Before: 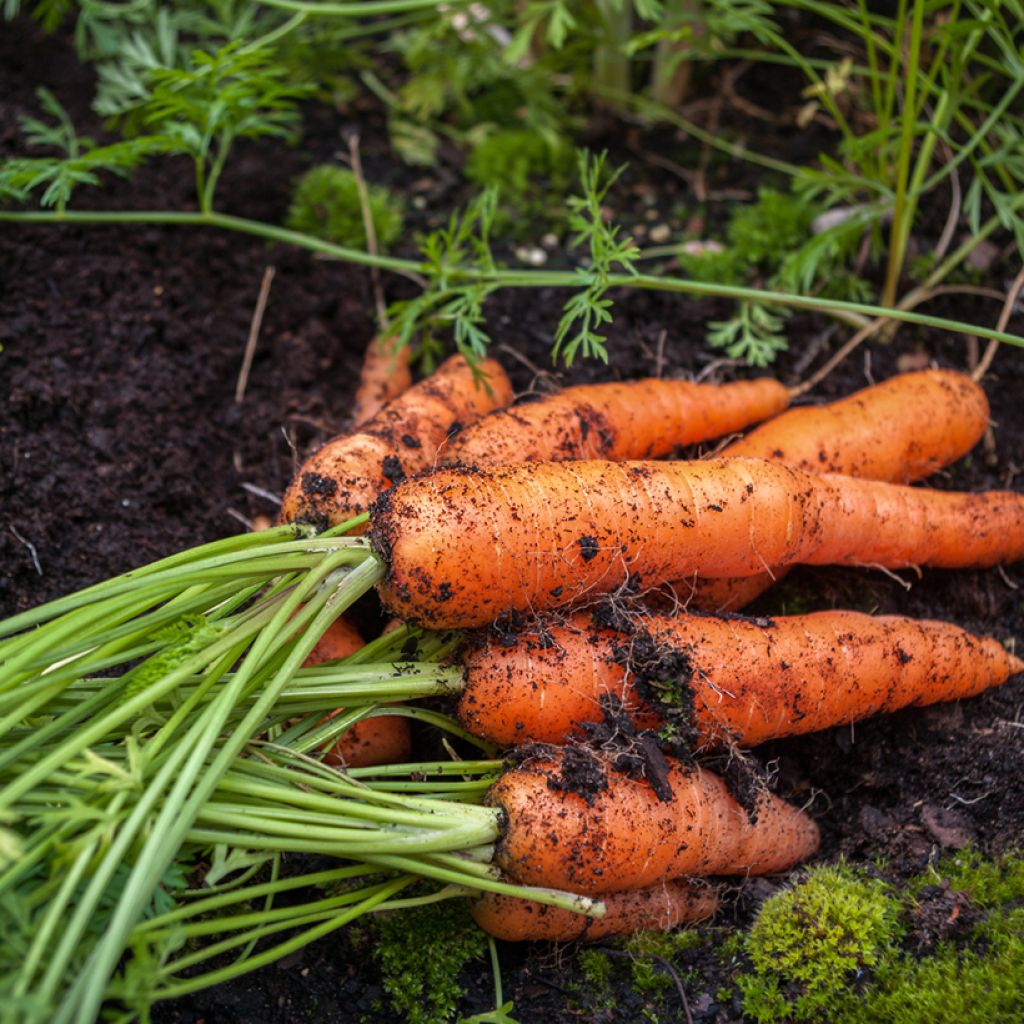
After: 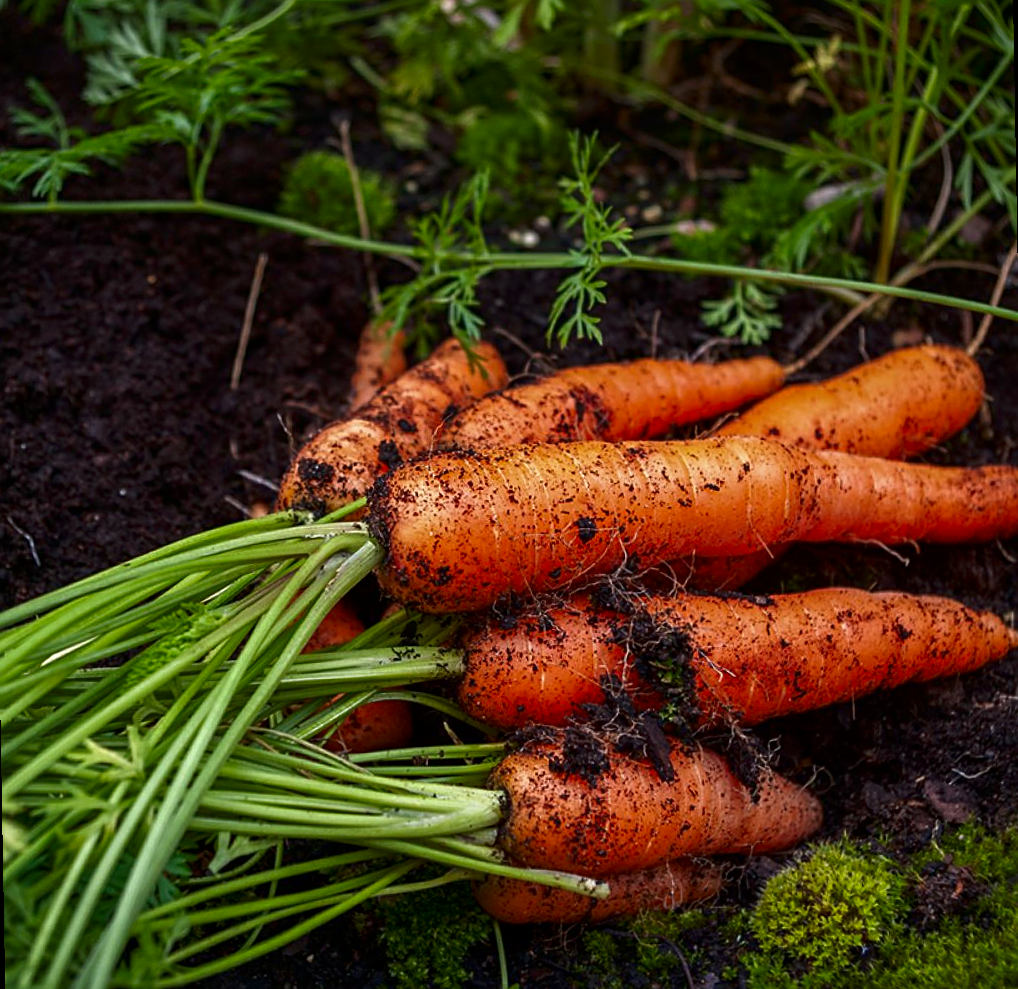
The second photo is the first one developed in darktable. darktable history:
rotate and perspective: rotation -1°, crop left 0.011, crop right 0.989, crop top 0.025, crop bottom 0.975
contrast brightness saturation: brightness -0.2, saturation 0.08
sharpen: on, module defaults
